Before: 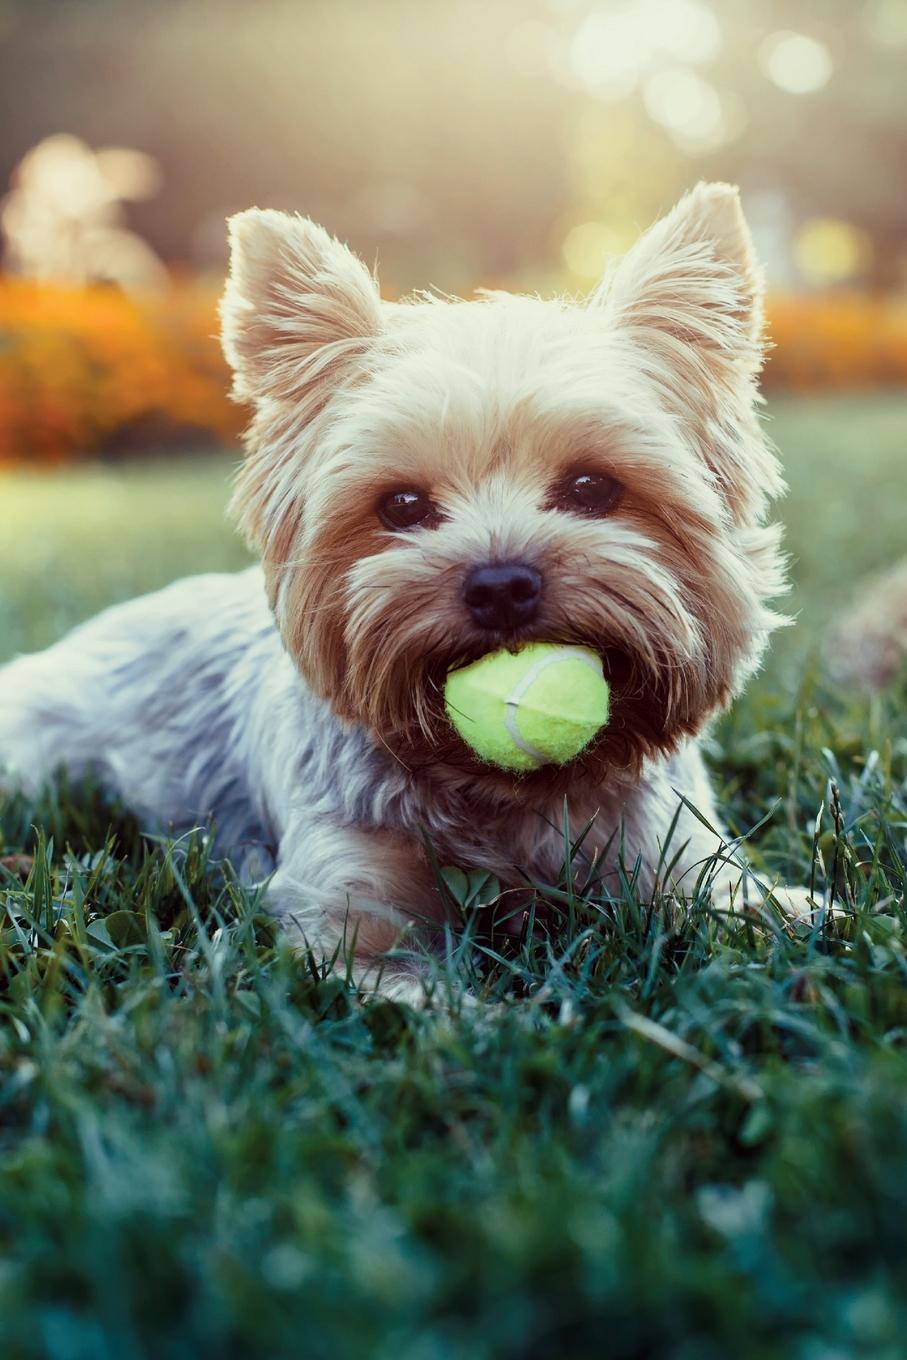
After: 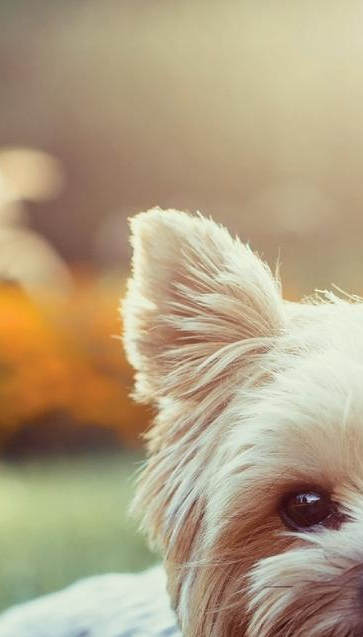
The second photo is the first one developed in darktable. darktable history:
crop and rotate: left 10.907%, top 0.055%, right 48.989%, bottom 53.047%
